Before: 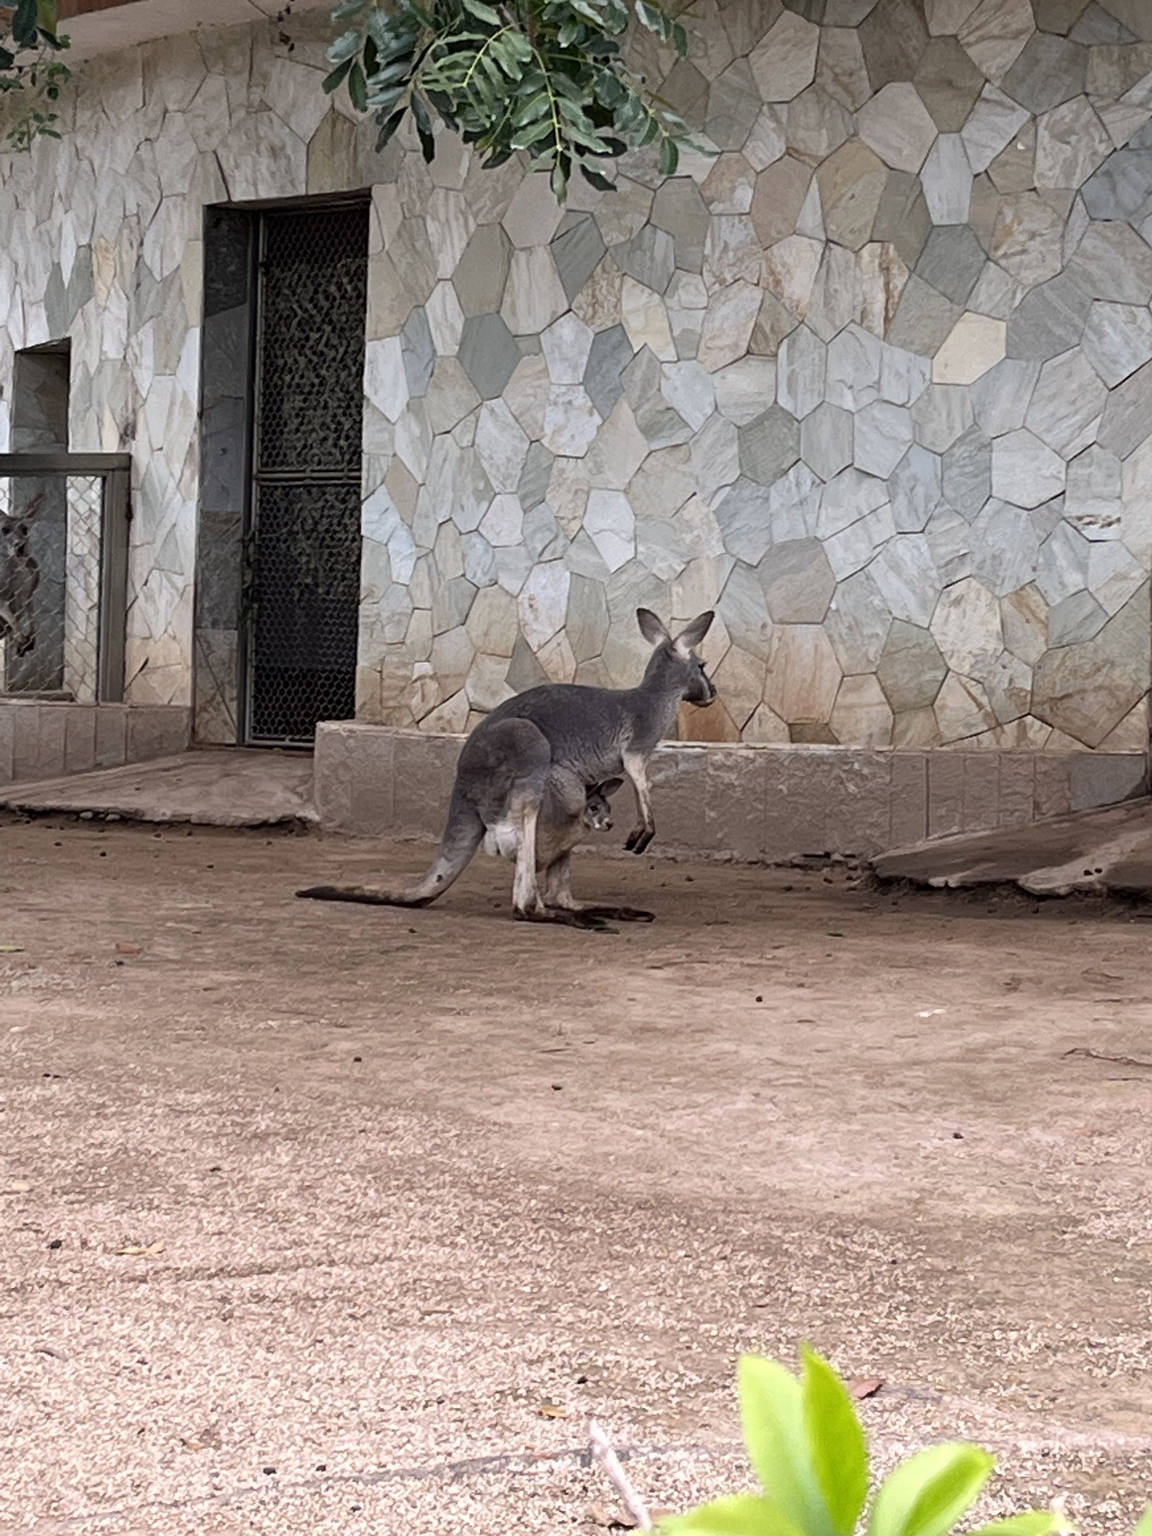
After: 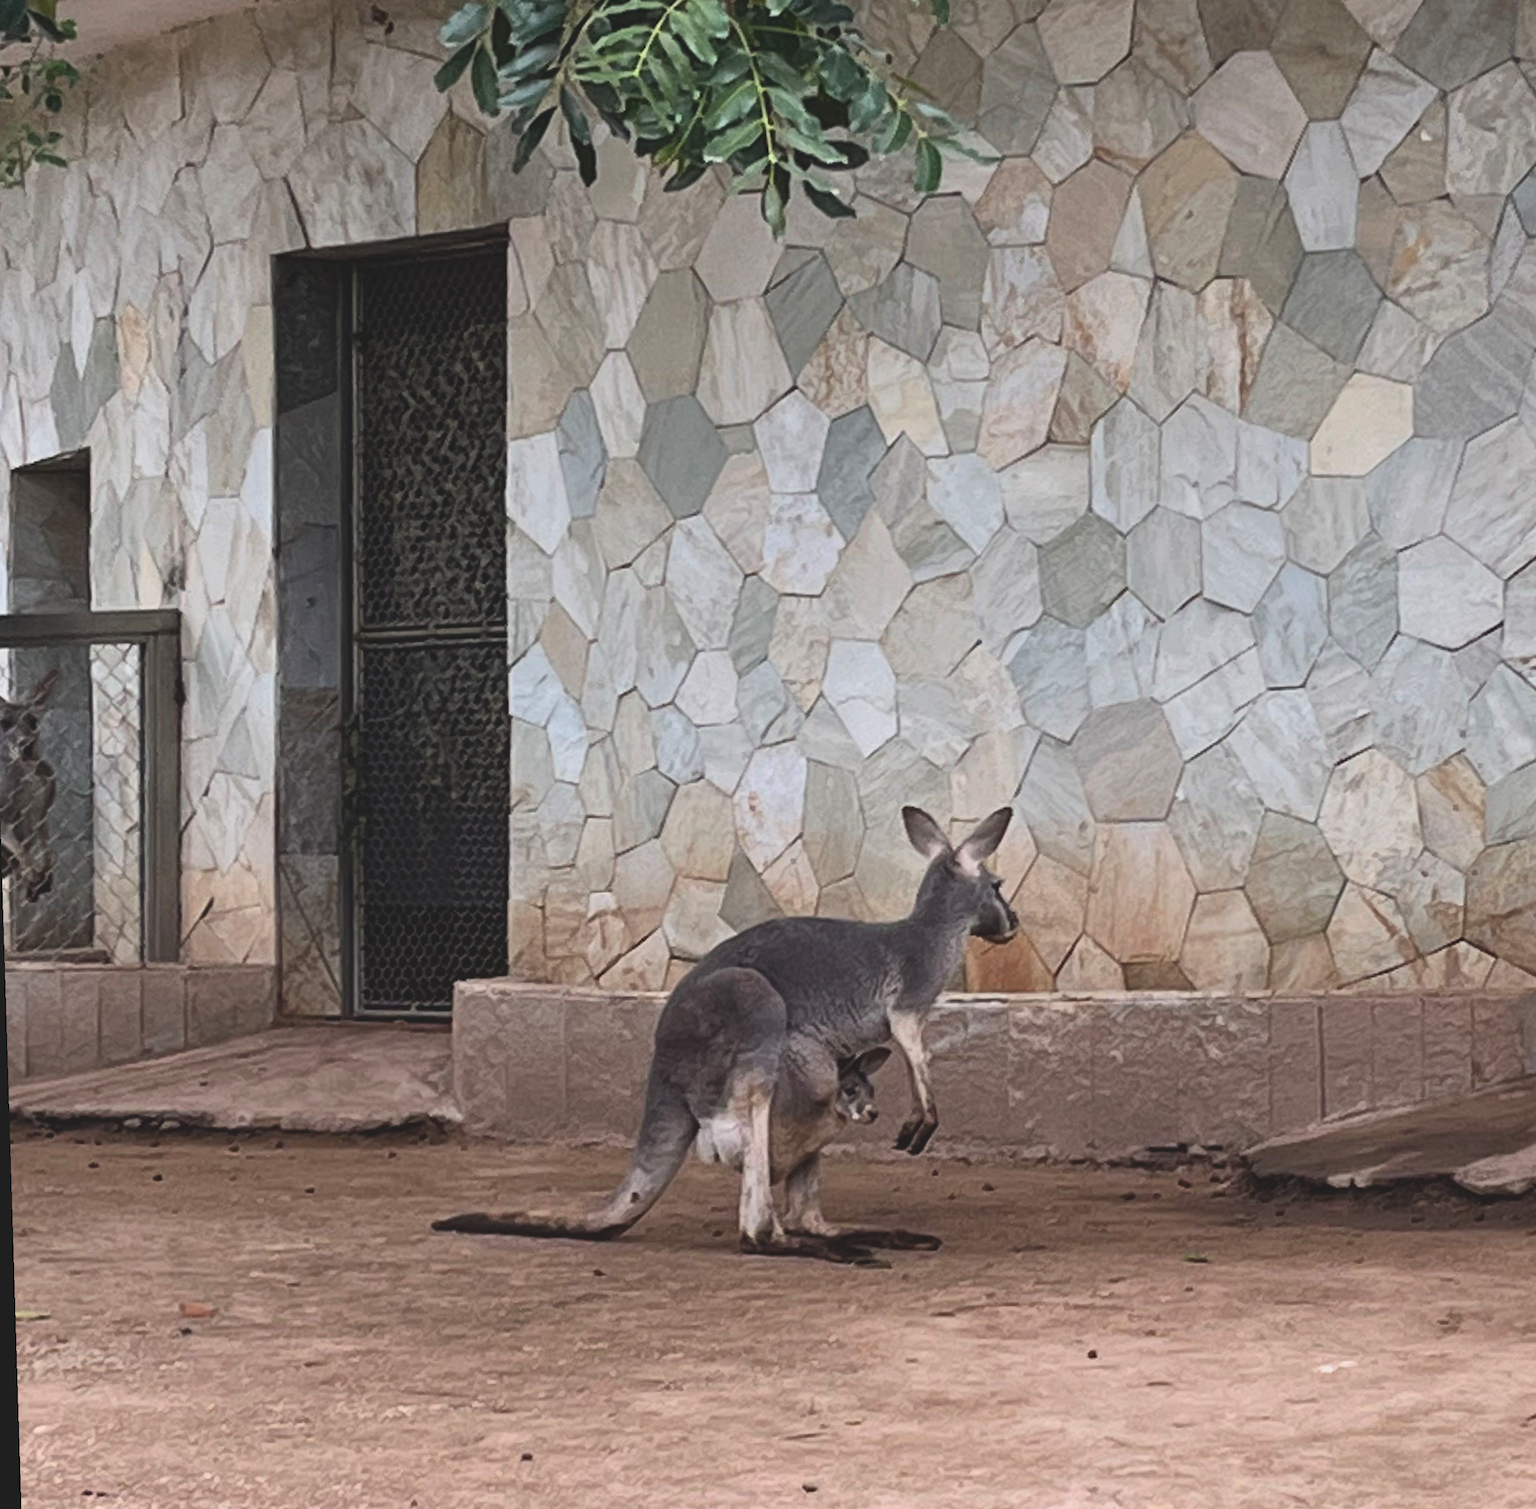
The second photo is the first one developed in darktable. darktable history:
exposure: black level correction -0.015, exposure -0.5 EV, compensate highlight preservation false
crop: left 1.509%, top 3.452%, right 7.696%, bottom 28.452%
contrast brightness saturation: contrast 0.2, brightness 0.16, saturation 0.22
rotate and perspective: rotation -1.75°, automatic cropping off
